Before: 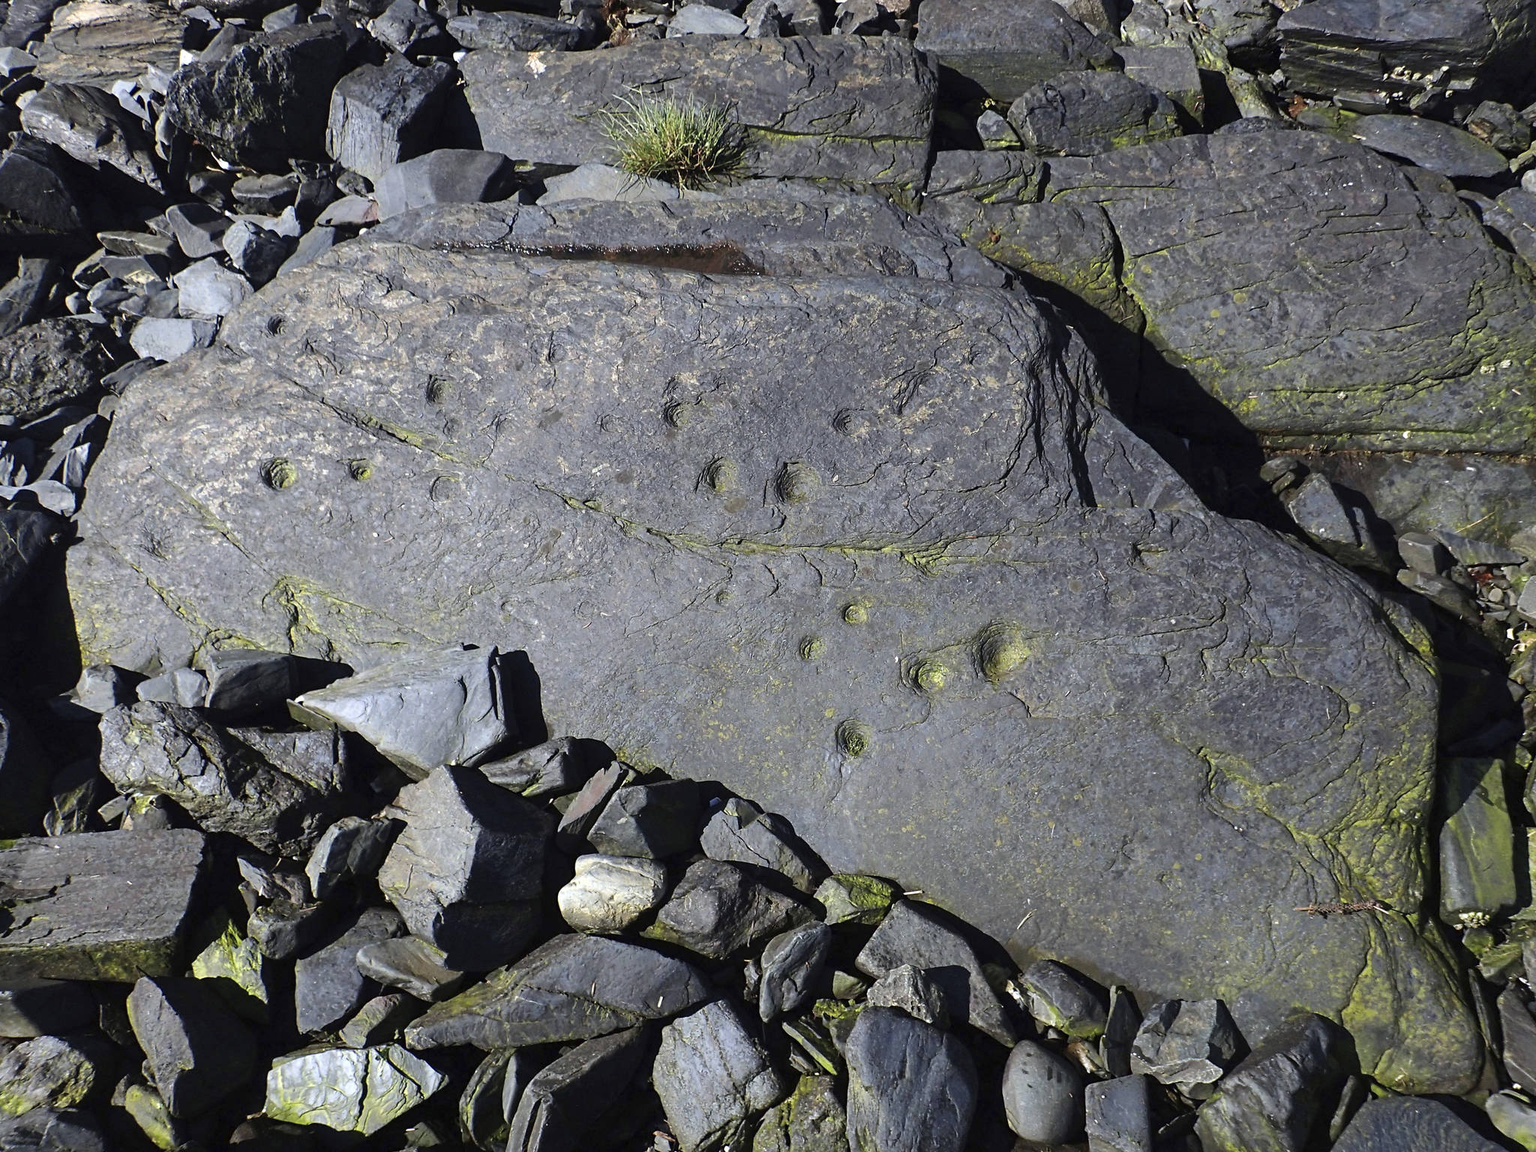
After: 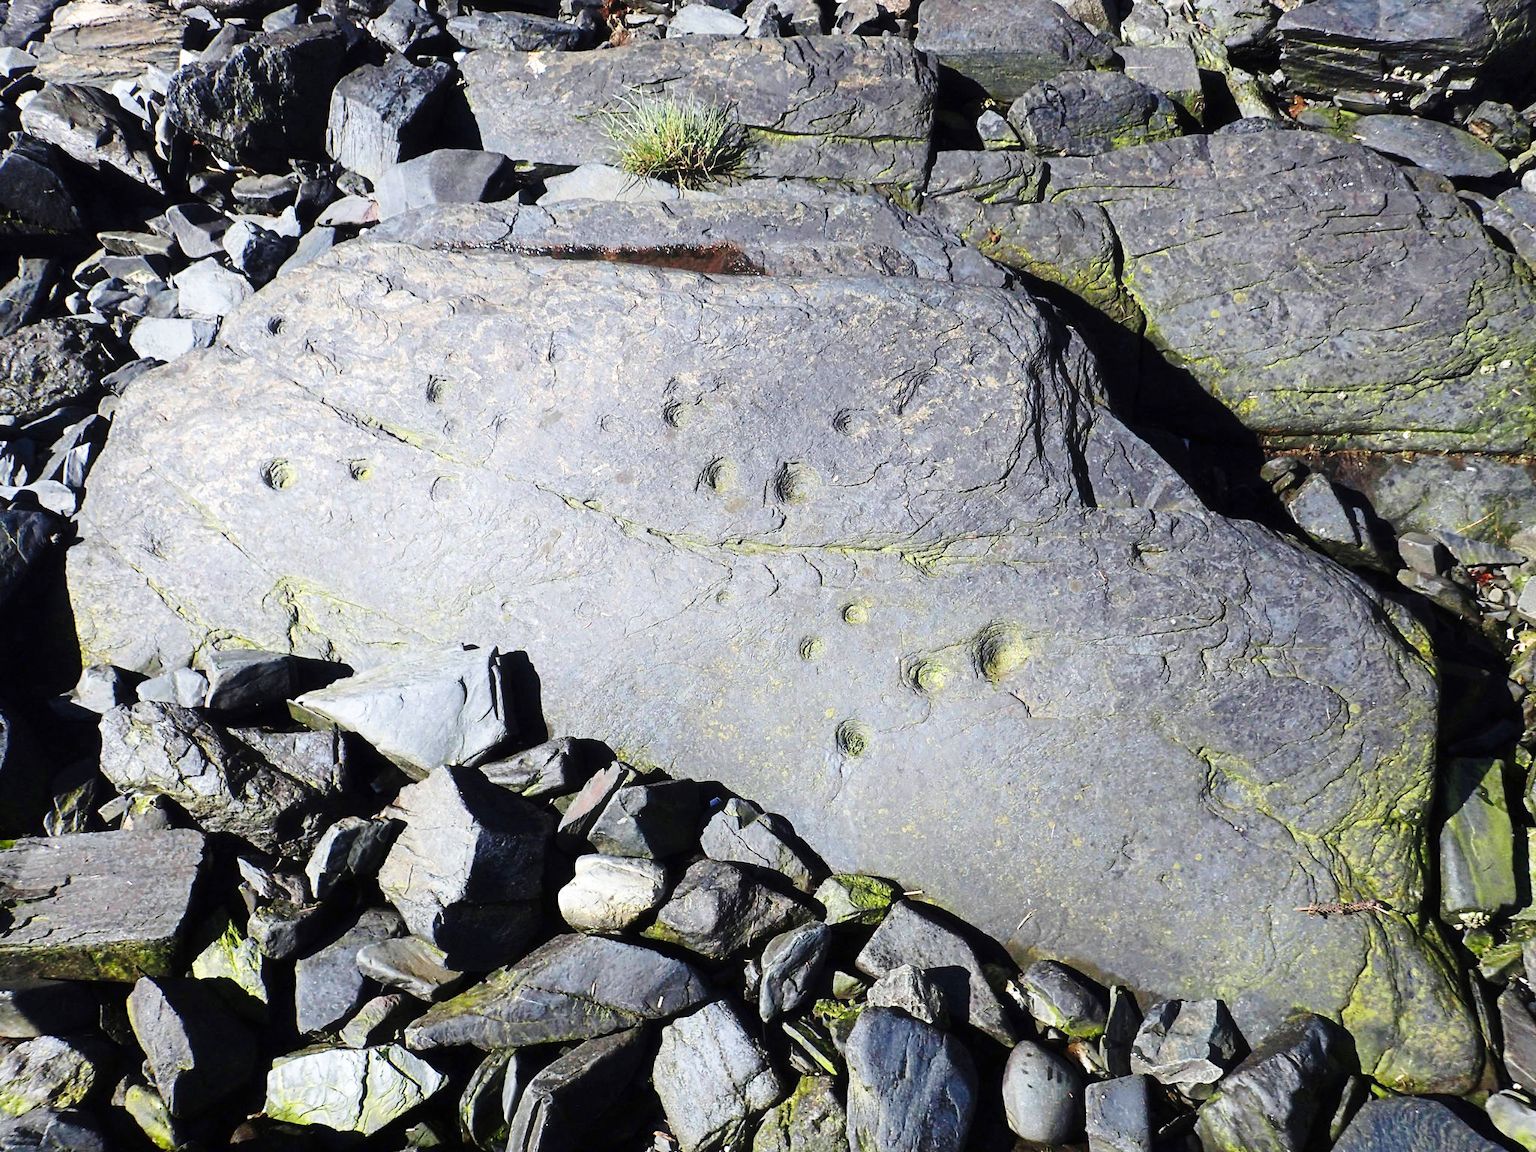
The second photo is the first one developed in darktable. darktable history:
shadows and highlights: shadows -39.12, highlights 62.39, soften with gaussian
haze removal: strength -0.036, compatibility mode true, adaptive false
base curve: curves: ch0 [(0, 0) (0.028, 0.03) (0.121, 0.232) (0.46, 0.748) (0.859, 0.968) (1, 1)], preserve colors none
